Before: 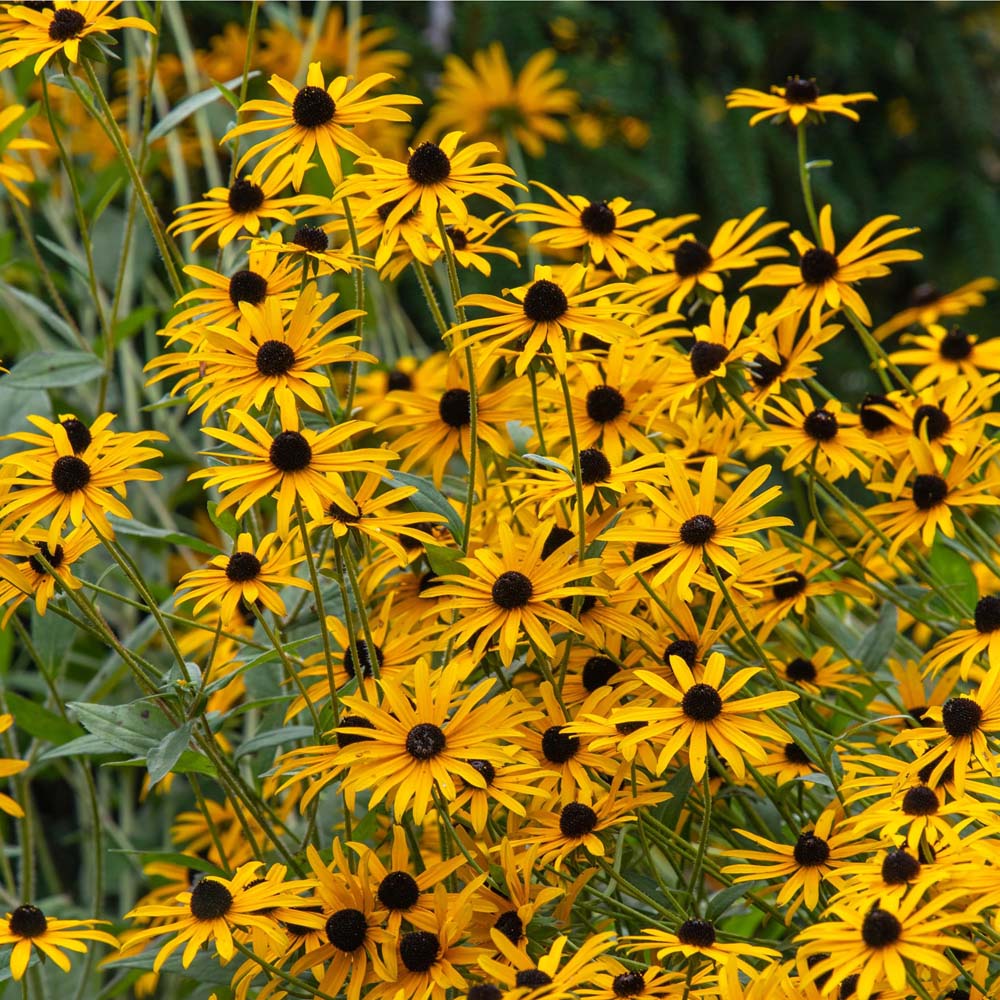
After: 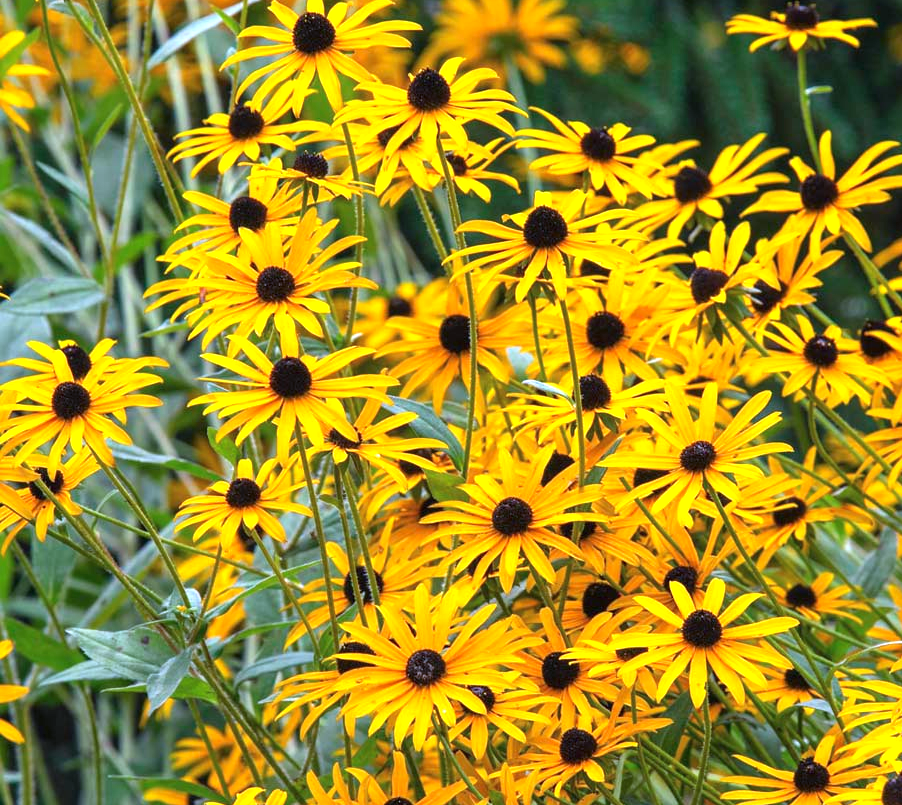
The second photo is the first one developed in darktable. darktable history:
crop: top 7.49%, right 9.717%, bottom 11.943%
exposure: exposure 0.935 EV, compensate highlight preservation false
vibrance: vibrance 67%
color calibration: illuminant as shot in camera, x 0.379, y 0.396, temperature 4138.76 K
color correction: highlights a* -0.182, highlights b* -0.124
